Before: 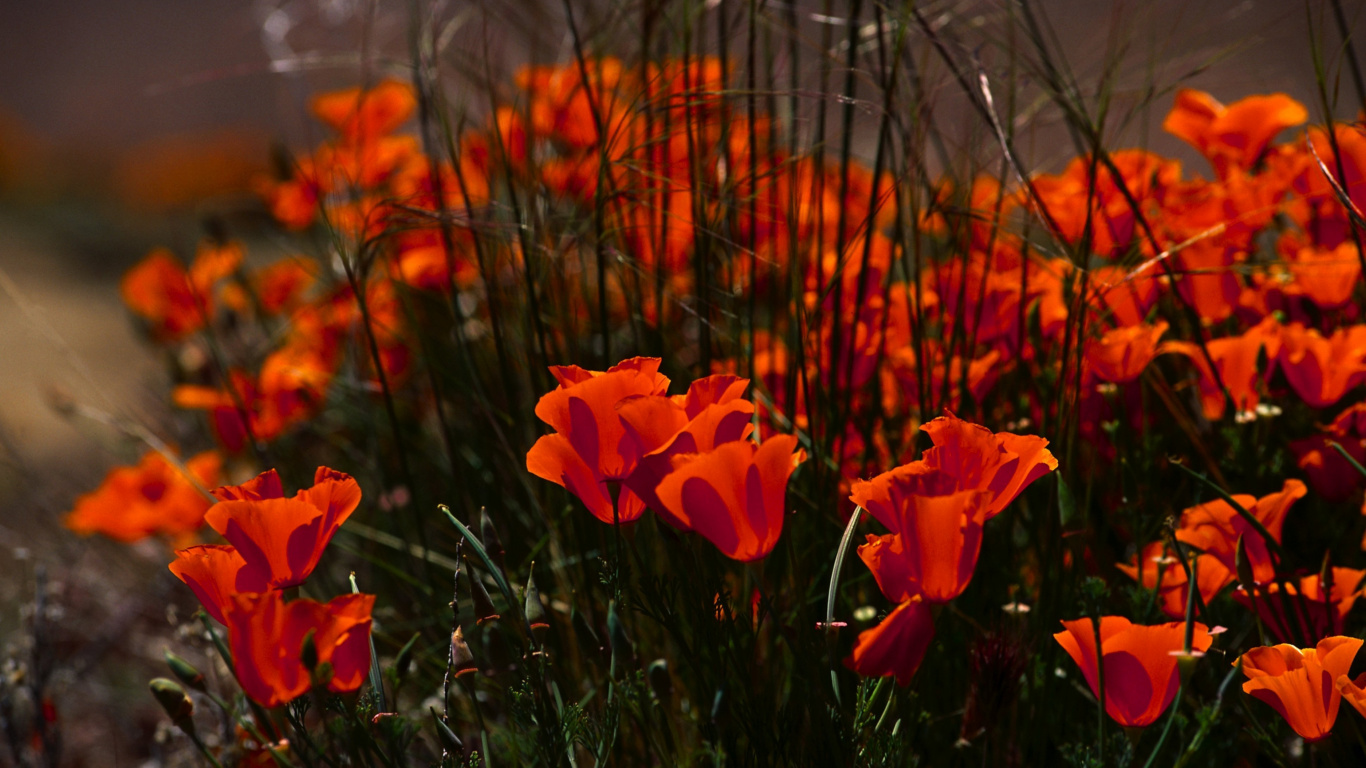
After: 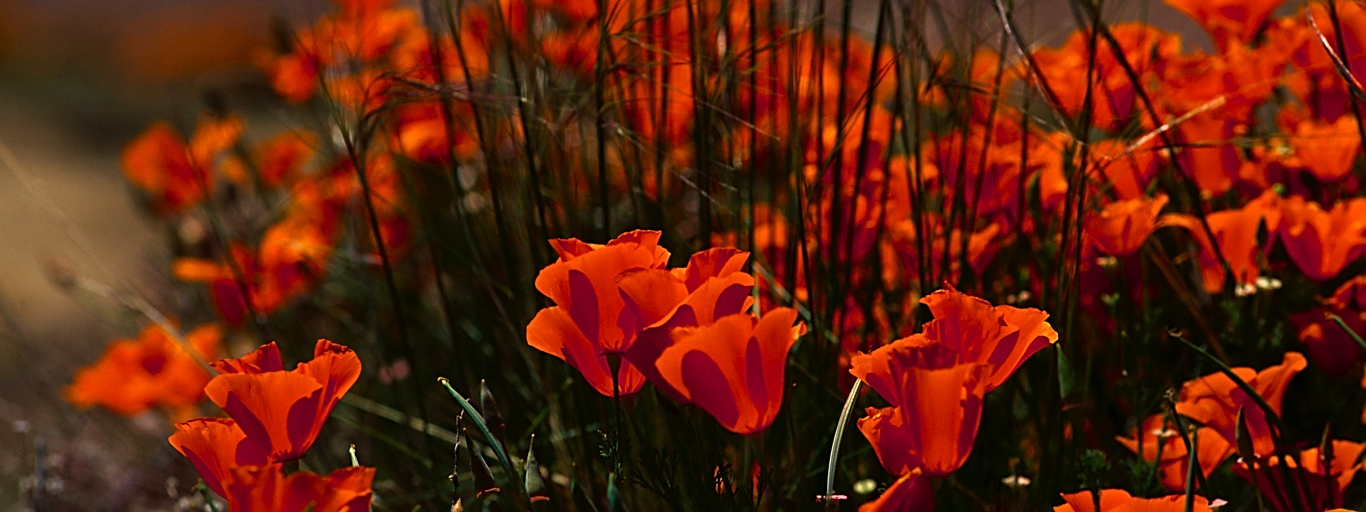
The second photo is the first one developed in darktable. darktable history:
crop: top 16.601%, bottom 16.699%
sharpen: on, module defaults
velvia: on, module defaults
